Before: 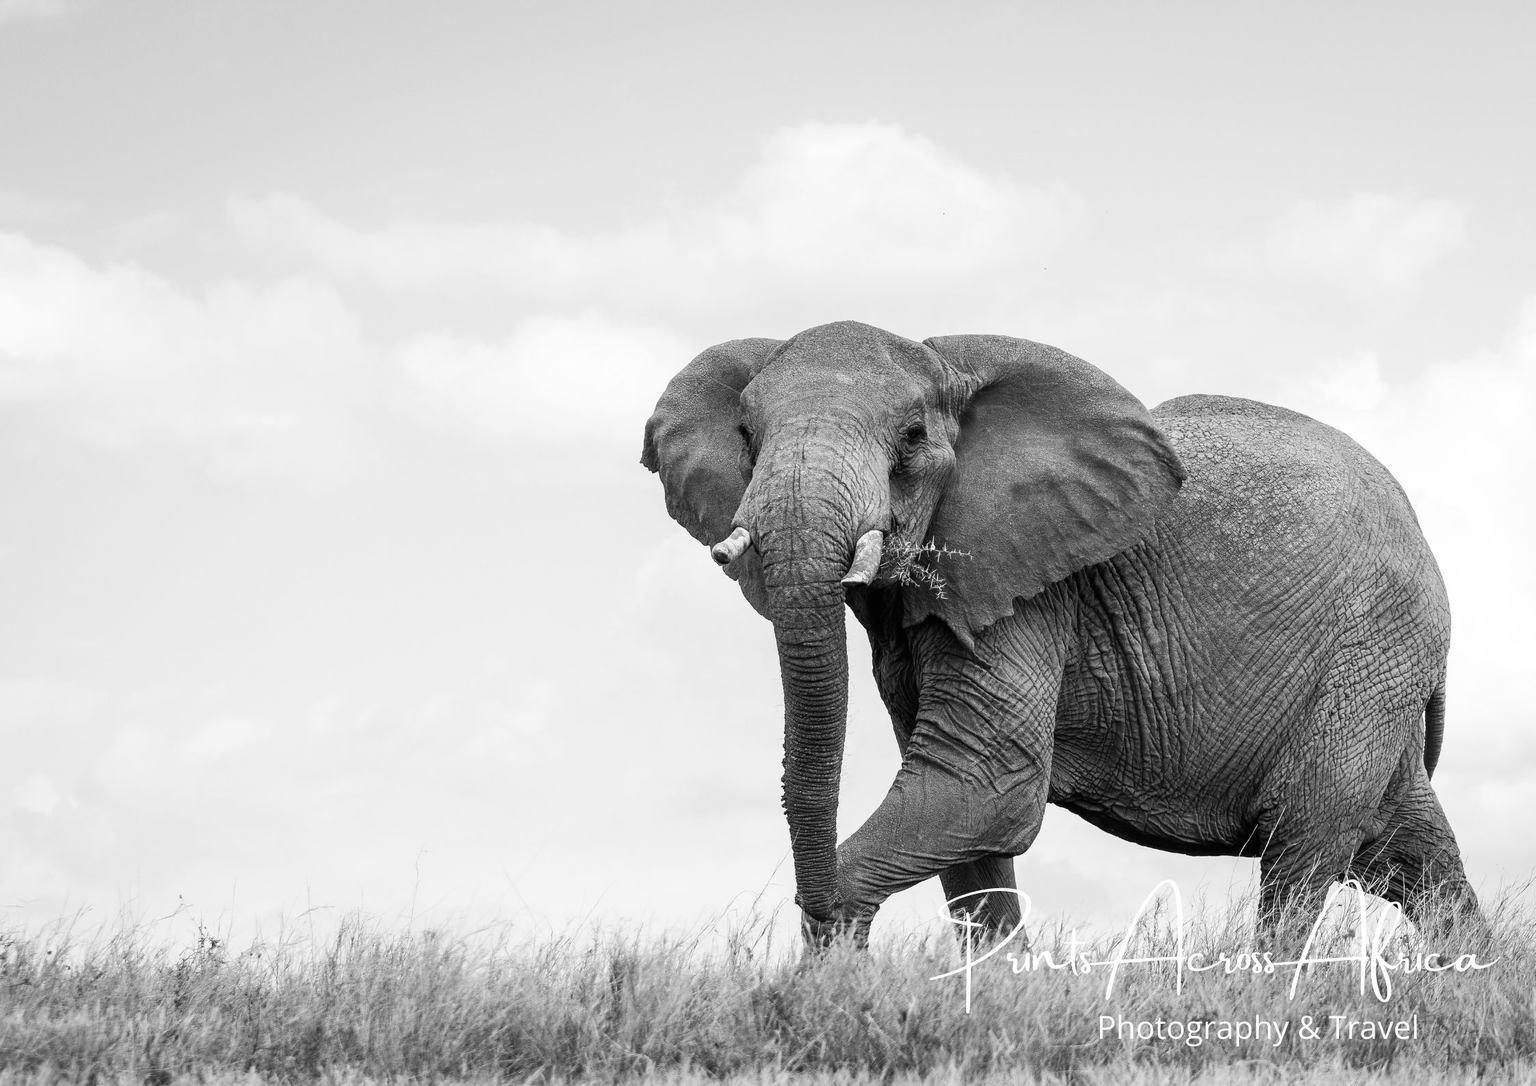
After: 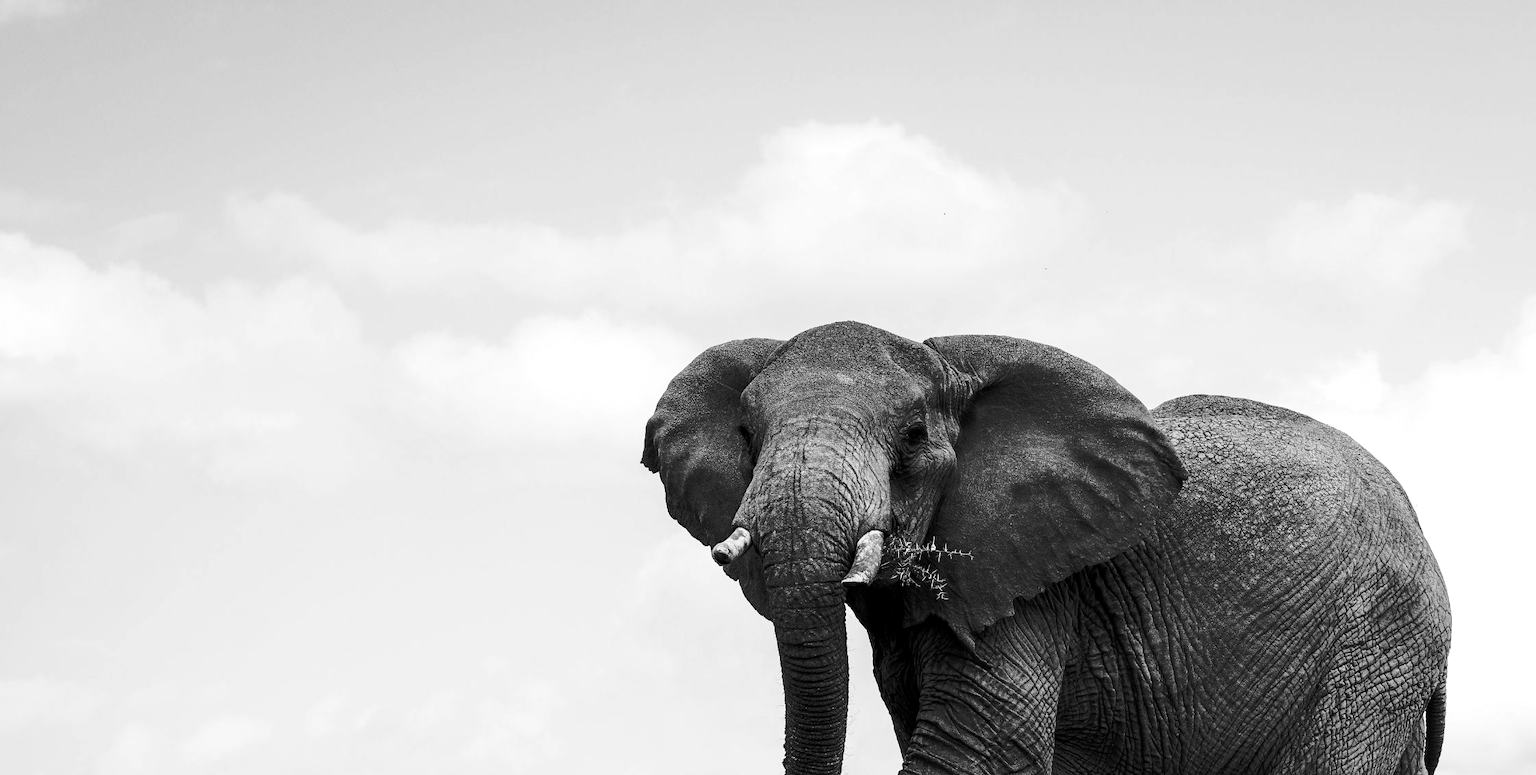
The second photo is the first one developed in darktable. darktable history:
crop: right 0%, bottom 28.559%
color zones: curves: ch1 [(0.113, 0.438) (0.75, 0.5)]; ch2 [(0.12, 0.526) (0.75, 0.5)], mix 99.76%
color balance rgb: global offset › luminance -0.275%, global offset › hue 262.42°, perceptual saturation grading › global saturation 20%, perceptual saturation grading › highlights -49.001%, perceptual saturation grading › shadows 26.017%, perceptual brilliance grading › highlights 2.226%, perceptual brilliance grading › mid-tones -49.846%, perceptual brilliance grading › shadows -49.83%, global vibrance 20%
